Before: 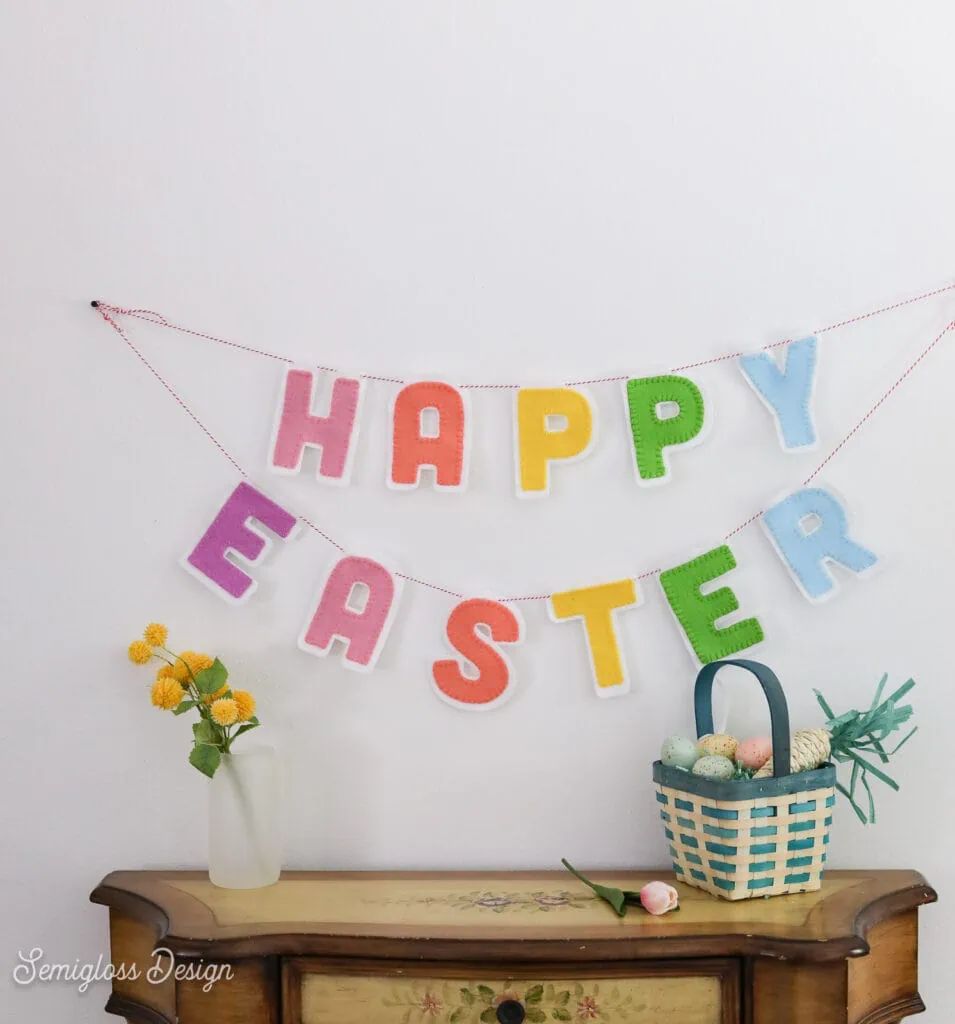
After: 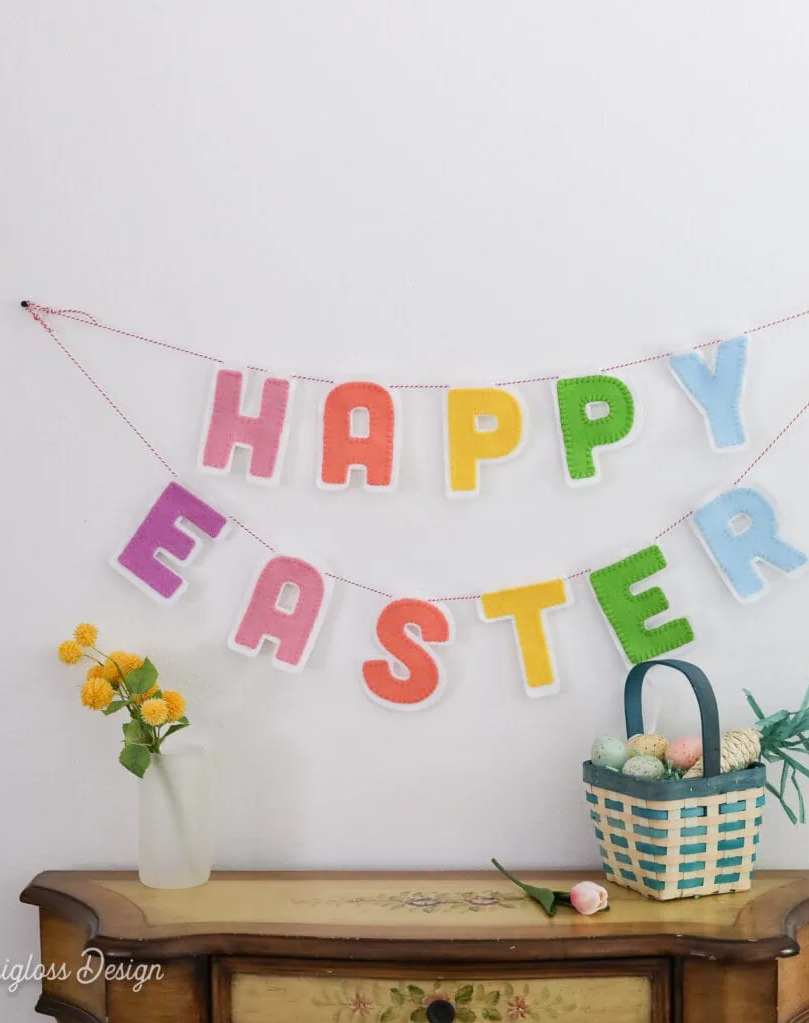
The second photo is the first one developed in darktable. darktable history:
crop: left 7.363%, right 7.829%
